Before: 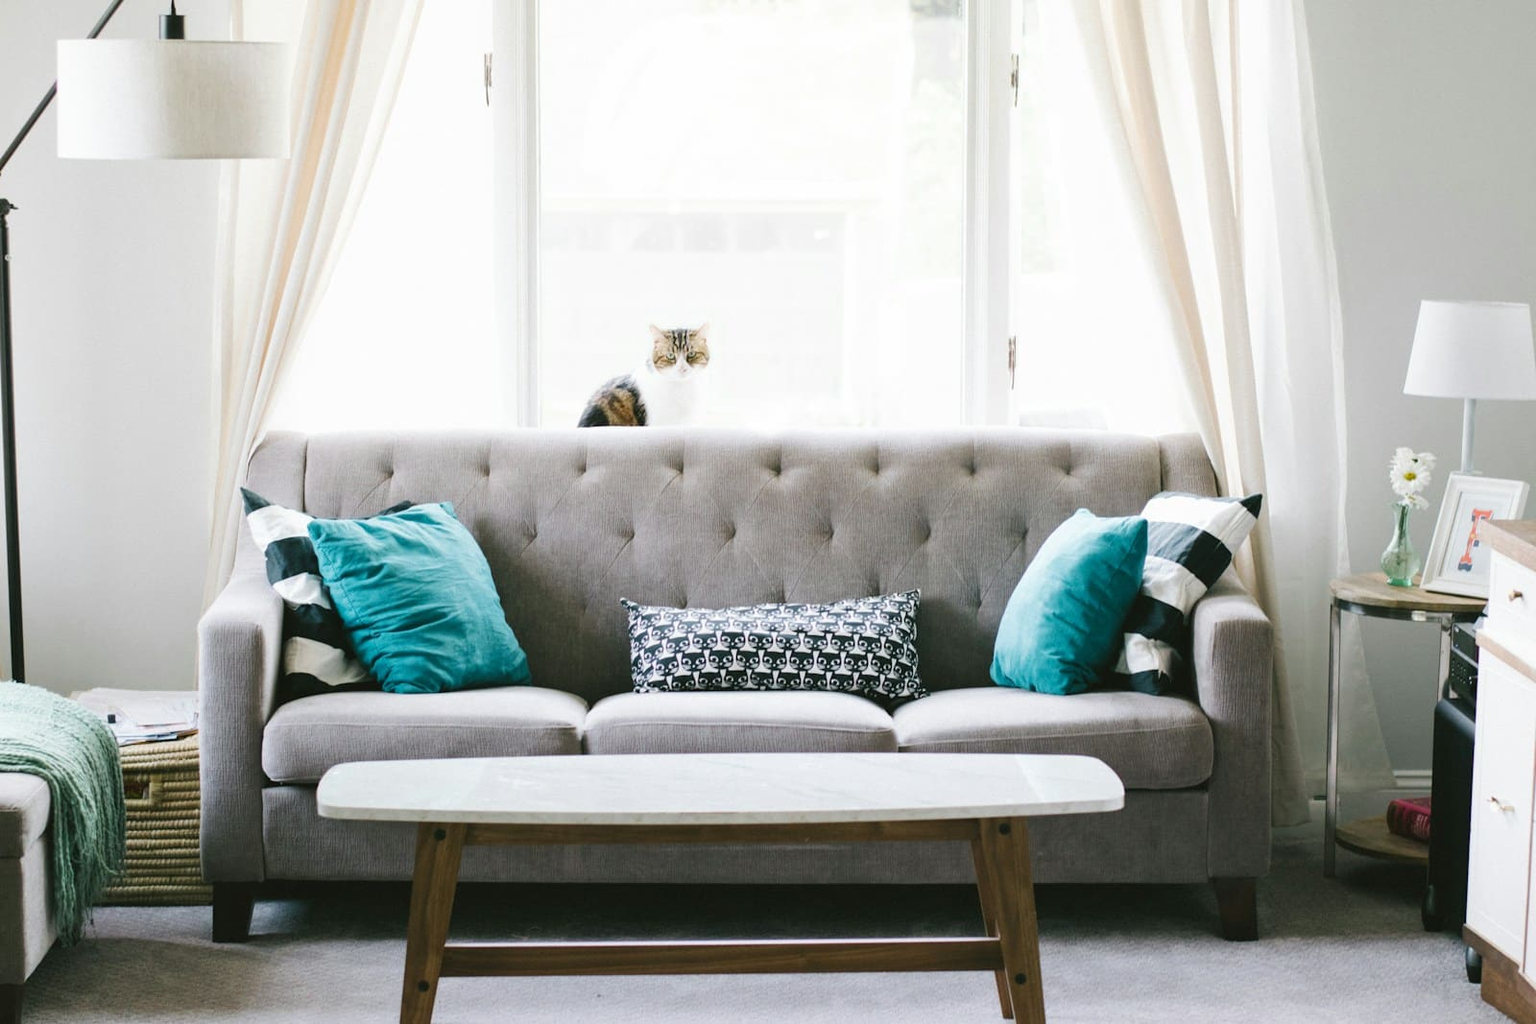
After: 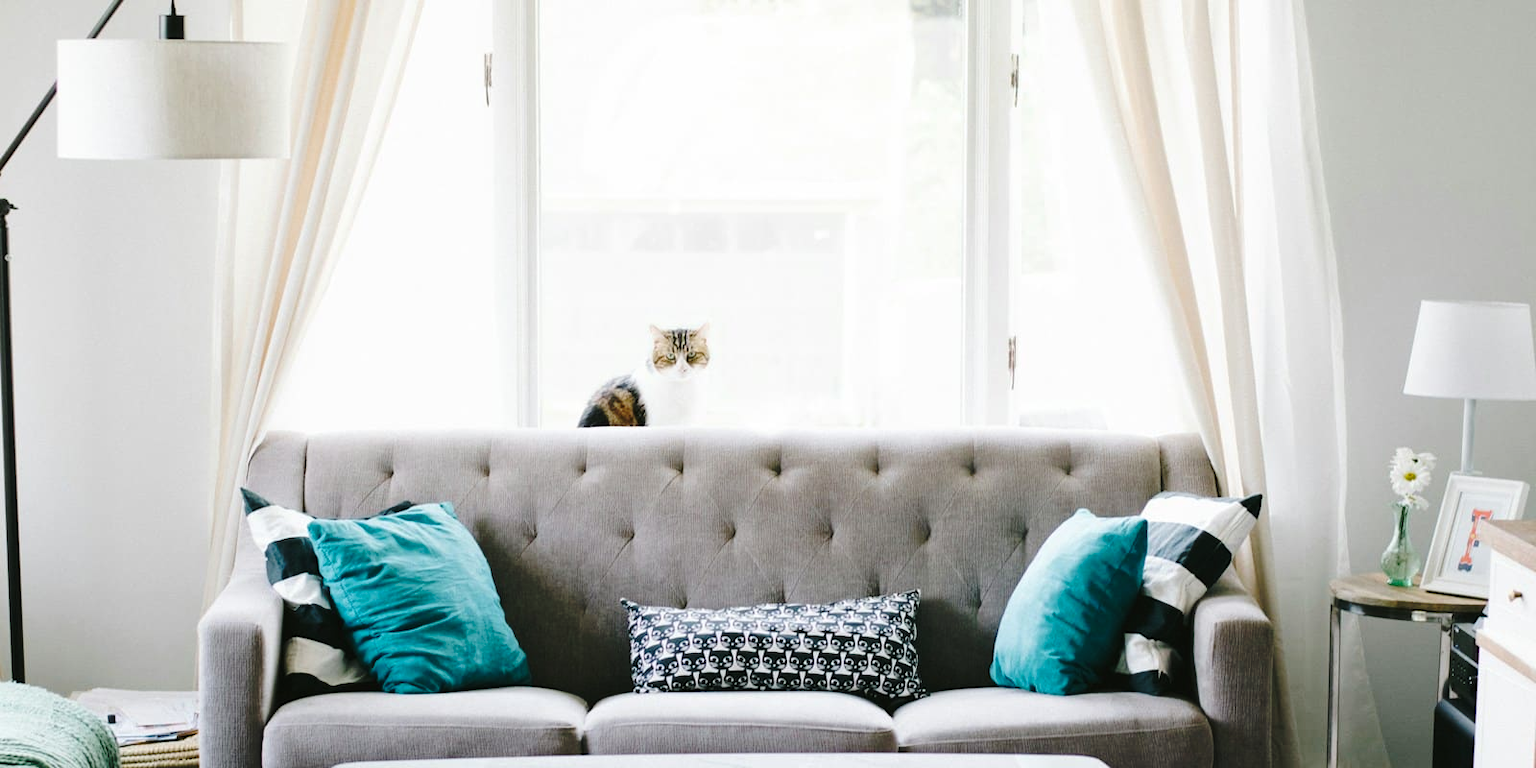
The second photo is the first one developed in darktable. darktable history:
crop: bottom 24.988%
base curve: curves: ch0 [(0, 0) (0.073, 0.04) (0.157, 0.139) (0.492, 0.492) (0.758, 0.758) (1, 1)], preserve colors none
